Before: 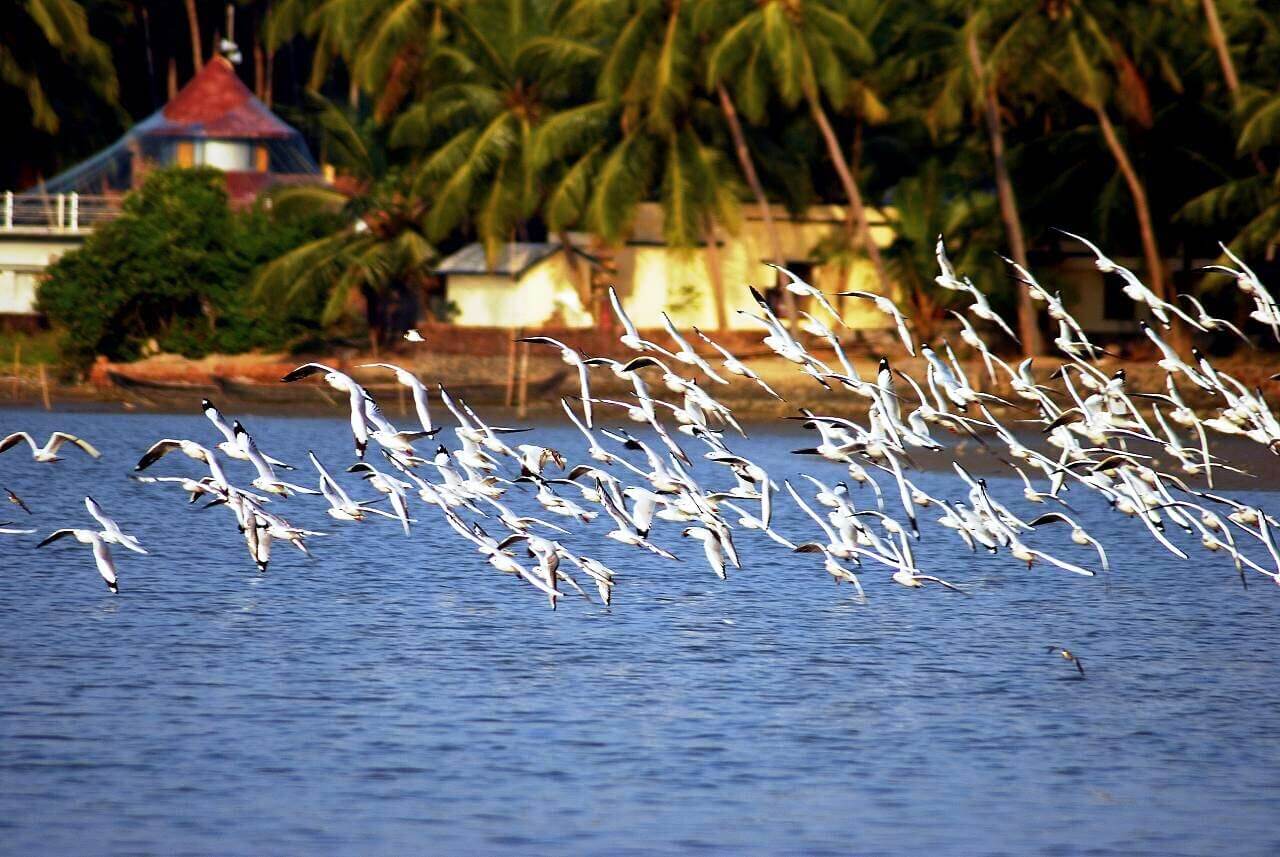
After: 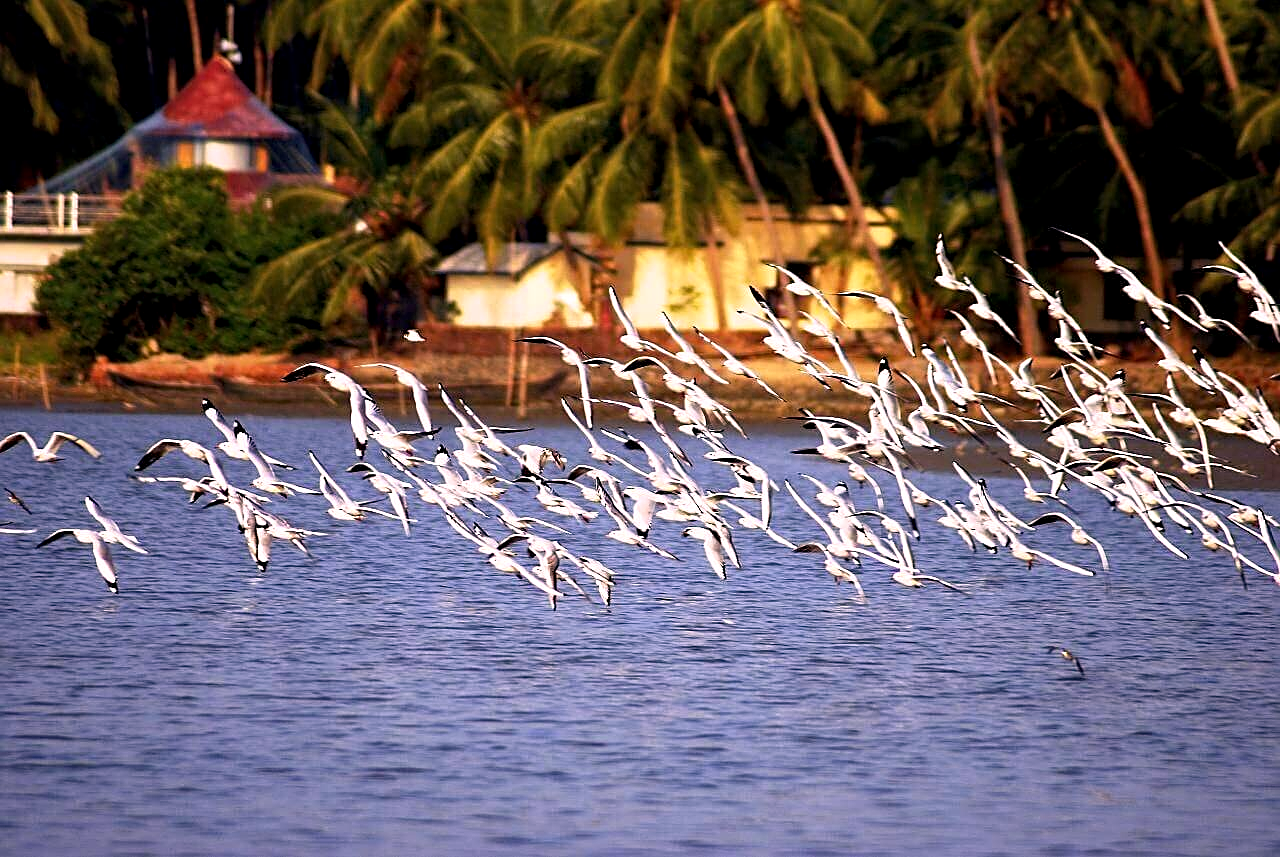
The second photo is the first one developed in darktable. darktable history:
local contrast: highlights 107%, shadows 103%, detail 119%, midtone range 0.2
color correction: highlights a* 14.63, highlights b* 4.74
sharpen: on, module defaults
